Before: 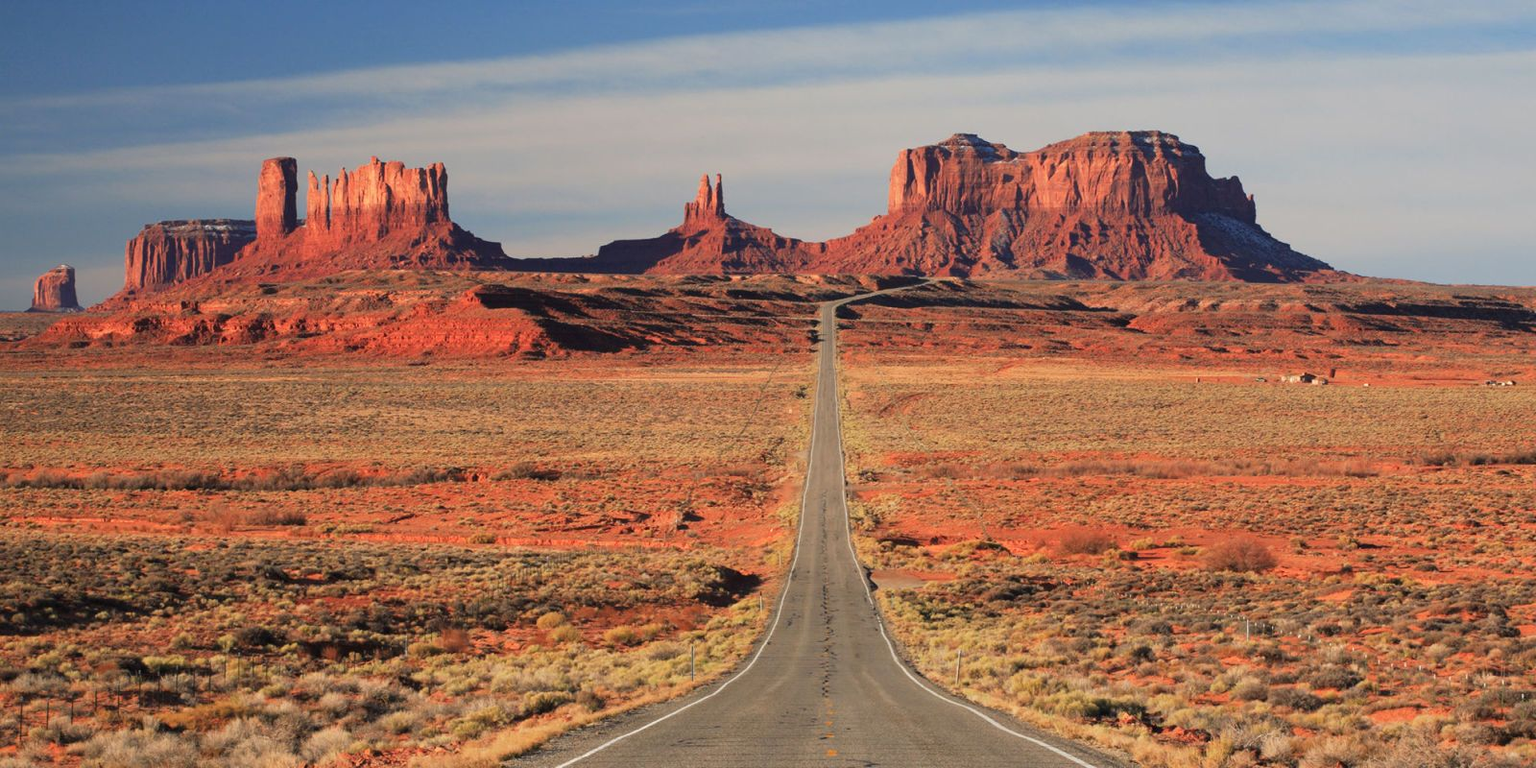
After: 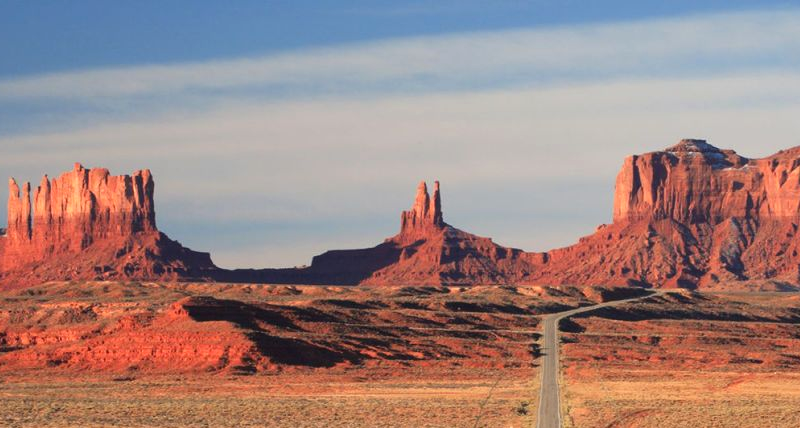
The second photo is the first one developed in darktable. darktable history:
crop: left 19.556%, right 30.401%, bottom 46.458%
exposure: exposure 0.2 EV, compensate highlight preservation false
